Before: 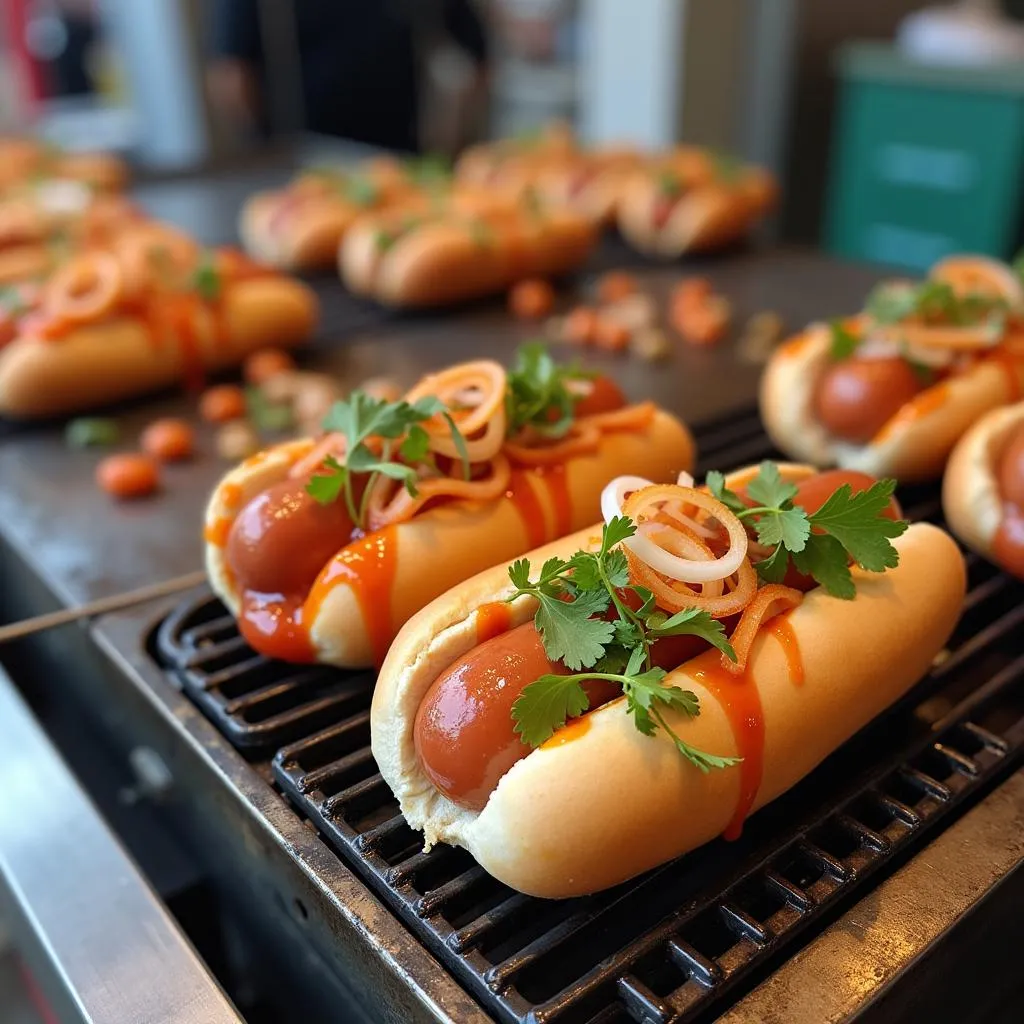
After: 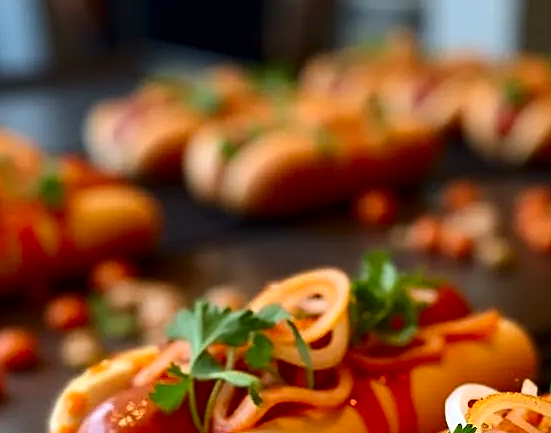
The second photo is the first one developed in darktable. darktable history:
sharpen: on, module defaults
crop: left 15.306%, top 9.065%, right 30.789%, bottom 48.638%
contrast brightness saturation: contrast 0.21, brightness -0.11, saturation 0.21
